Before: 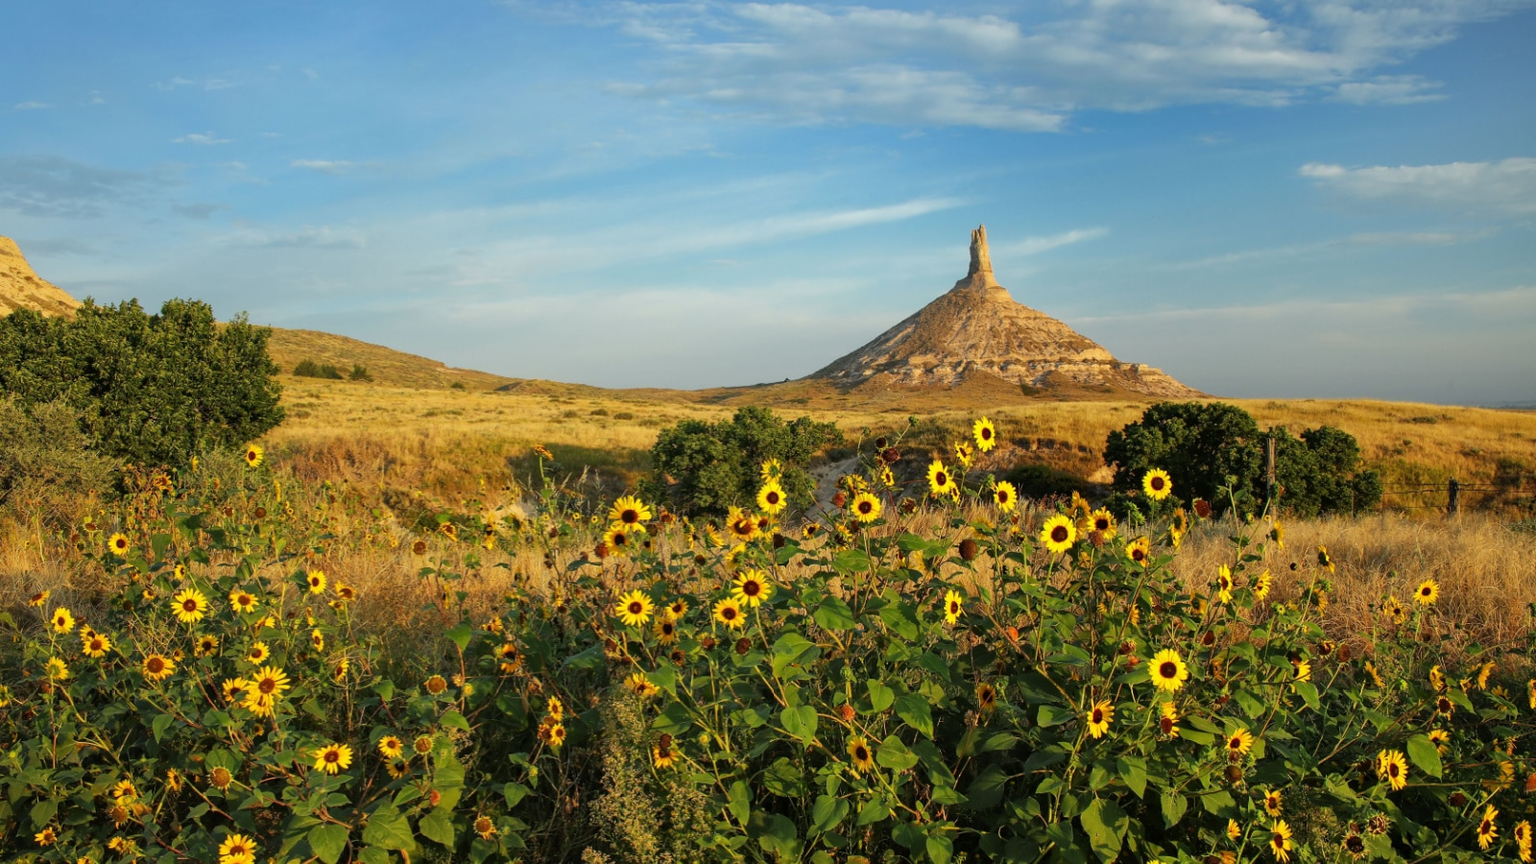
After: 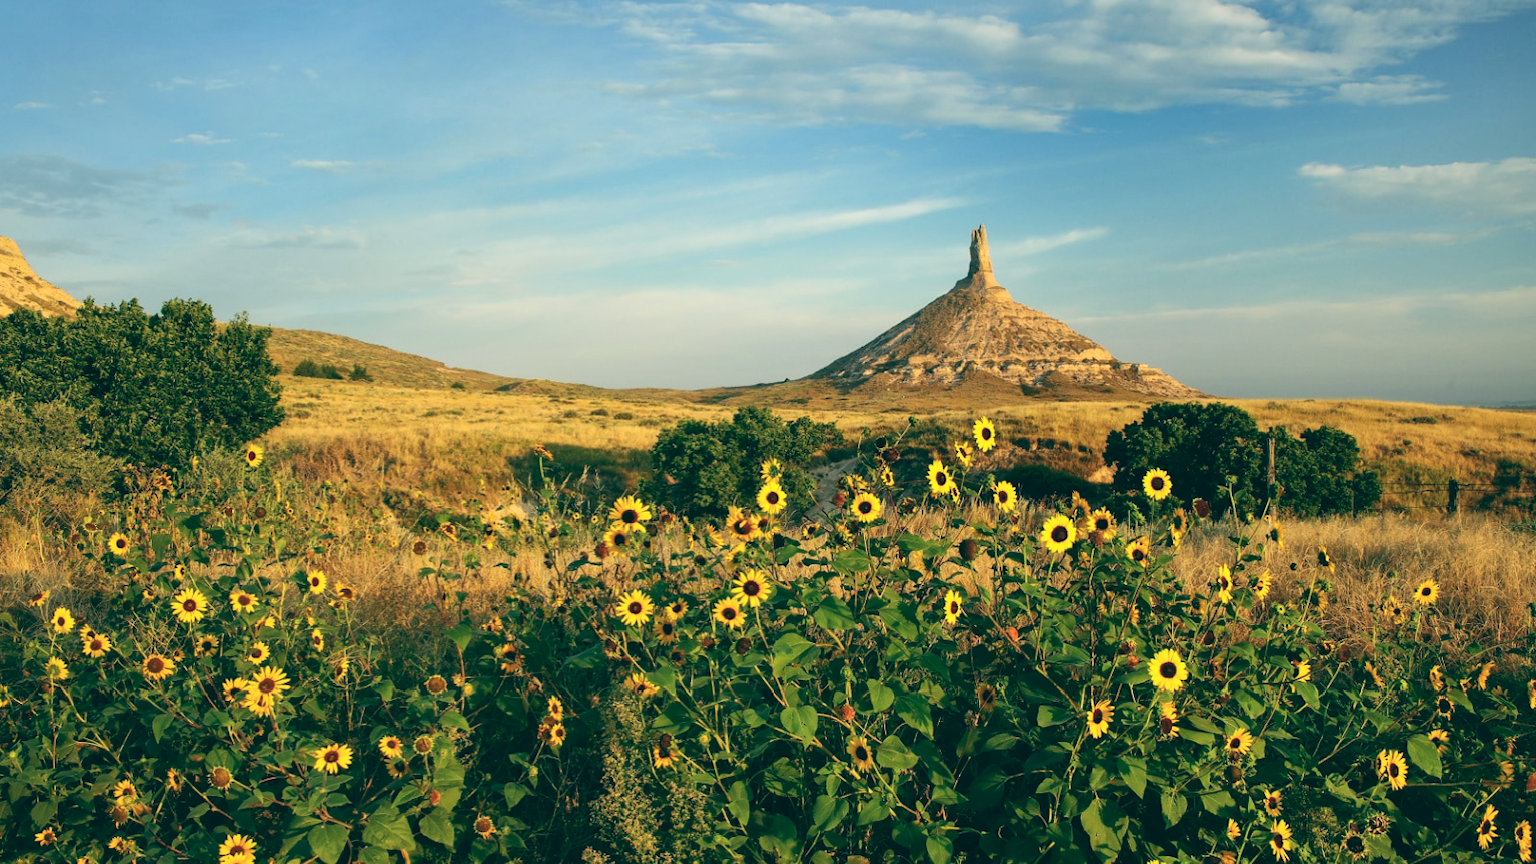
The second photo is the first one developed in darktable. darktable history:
contrast brightness saturation: contrast 0.15, brightness 0.05
color balance: lift [1.005, 0.99, 1.007, 1.01], gamma [1, 0.979, 1.011, 1.021], gain [0.923, 1.098, 1.025, 0.902], input saturation 90.45%, contrast 7.73%, output saturation 105.91%
